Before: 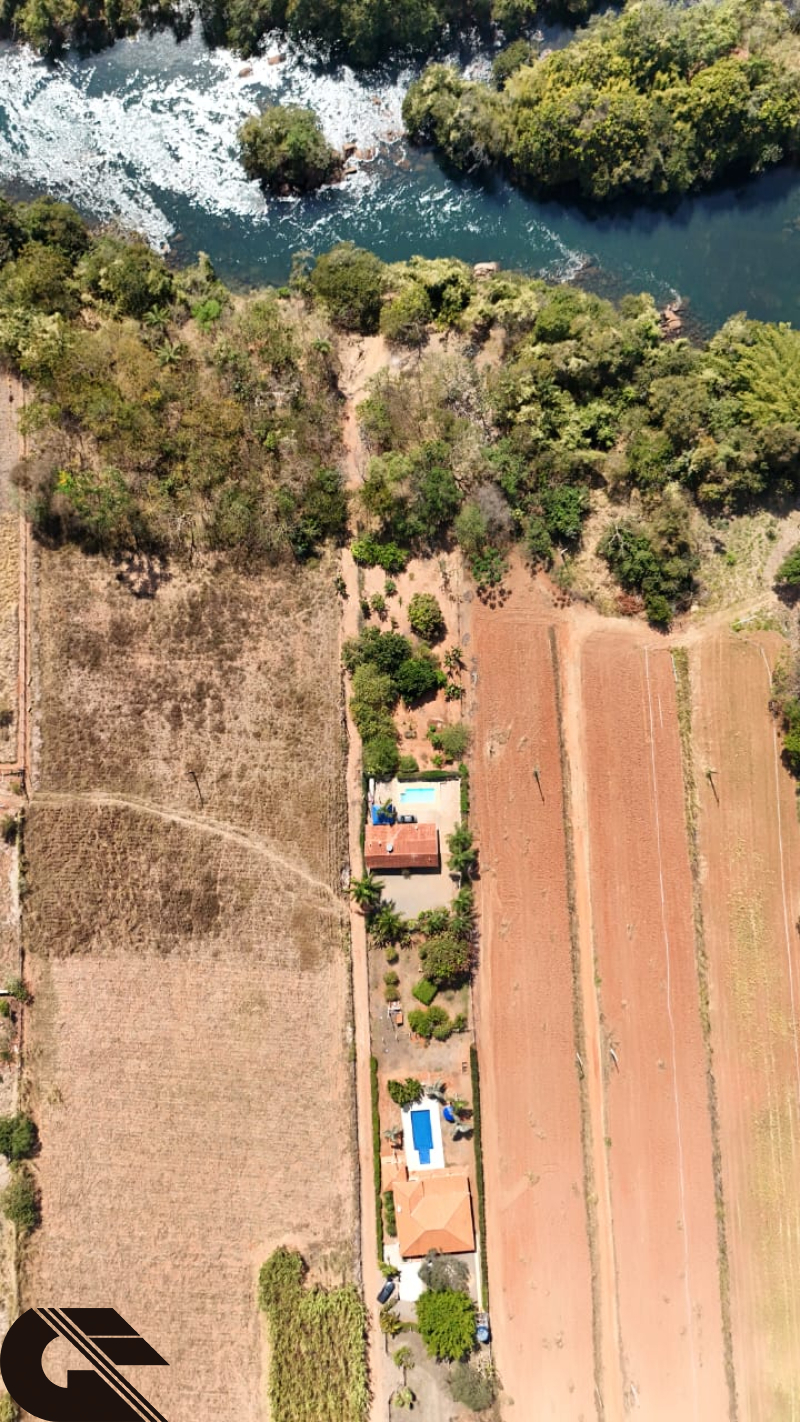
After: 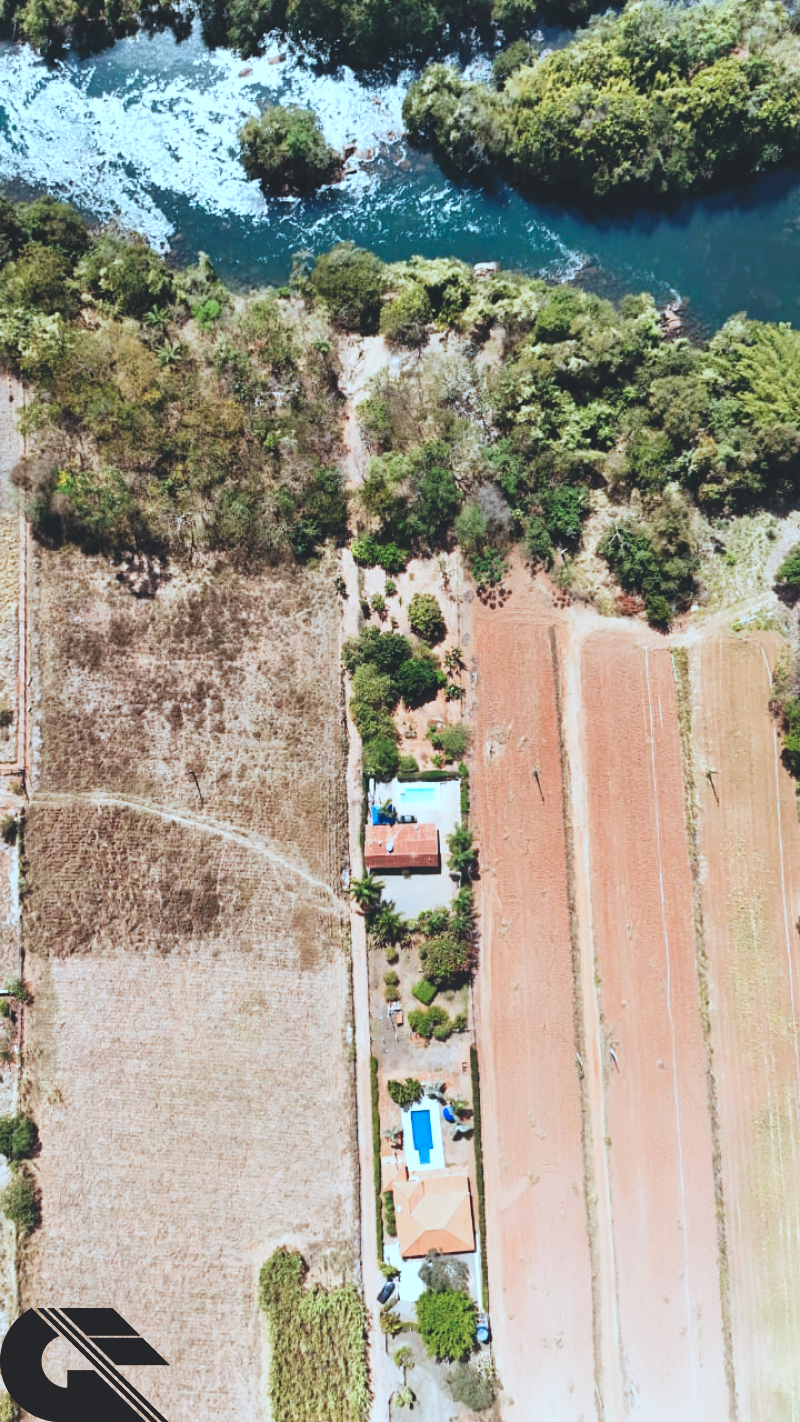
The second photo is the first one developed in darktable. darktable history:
tone curve: curves: ch0 [(0, 0.129) (0.187, 0.207) (0.729, 0.789) (1, 1)], preserve colors none
color correction: highlights a* -9.55, highlights b* -21.32
